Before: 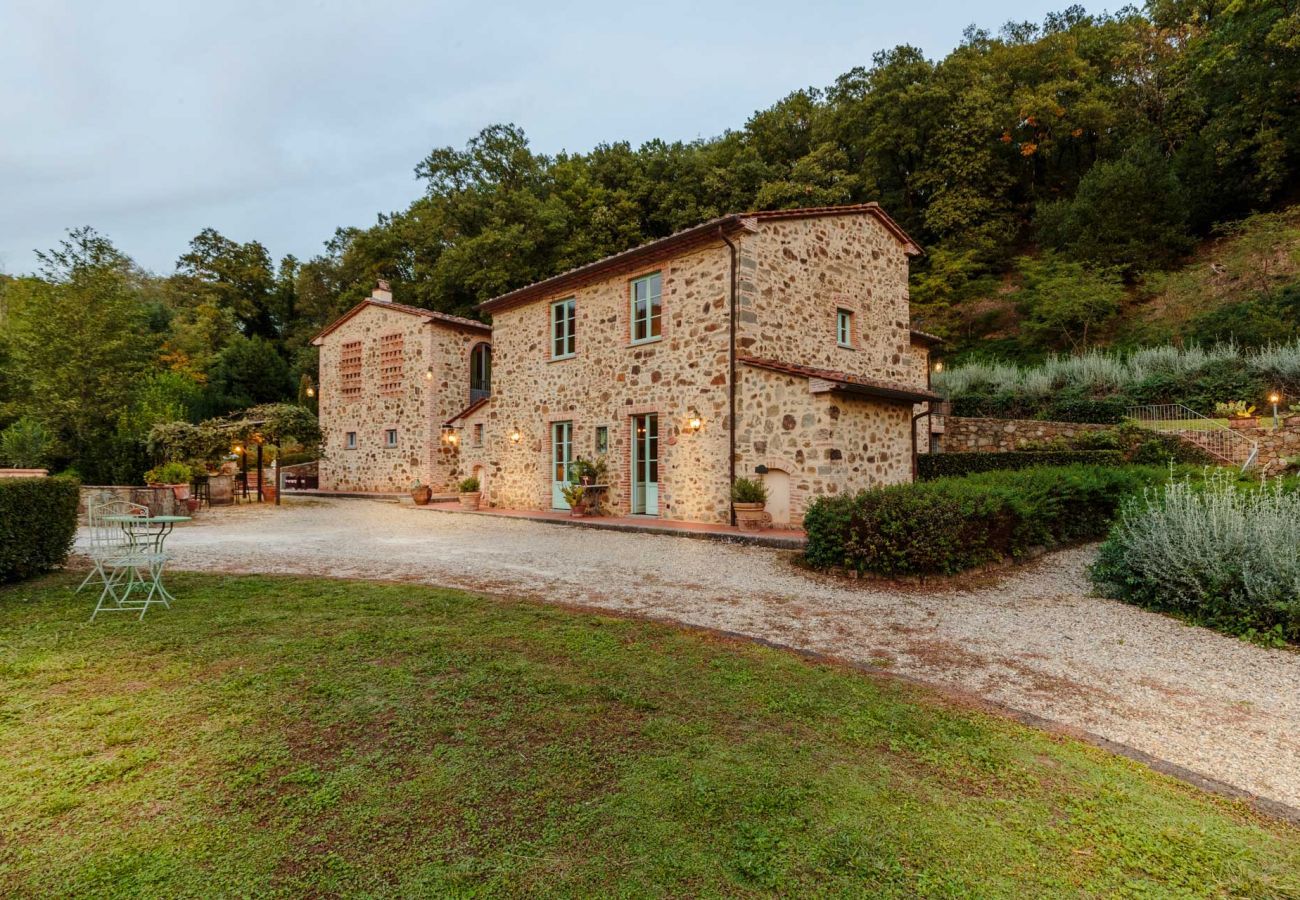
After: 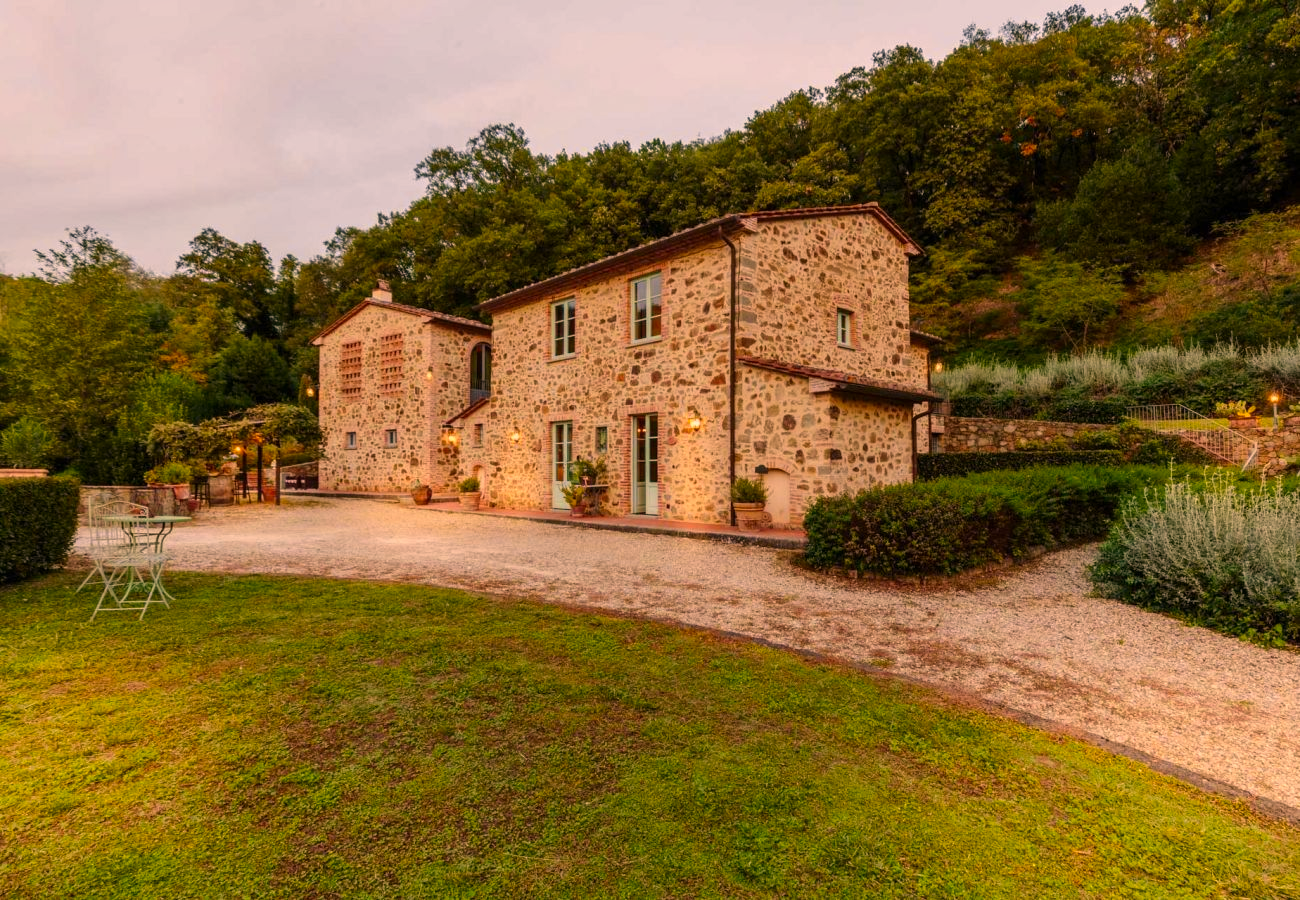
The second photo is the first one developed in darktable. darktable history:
shadows and highlights: radius 336.76, shadows 28.31, soften with gaussian
color zones: curves: ch1 [(0.25, 0.61) (0.75, 0.248)]
color correction: highlights a* 17.49, highlights b* 18.76
